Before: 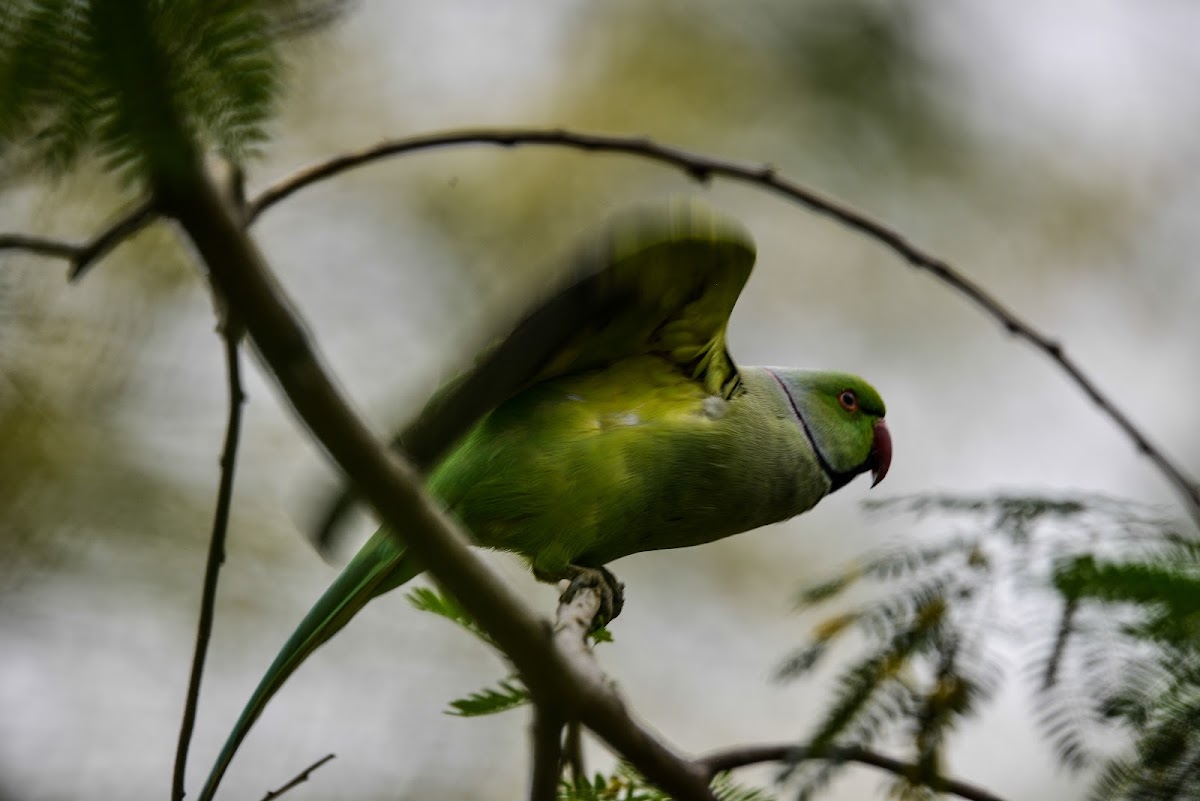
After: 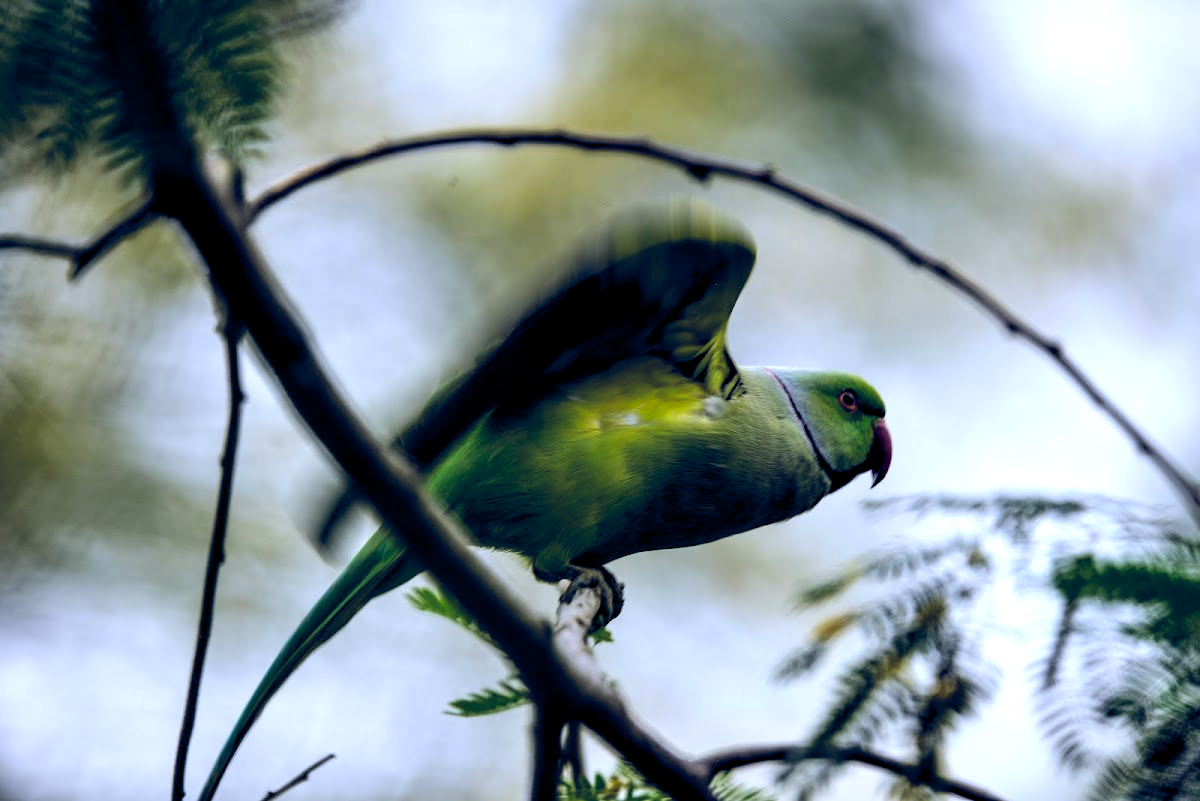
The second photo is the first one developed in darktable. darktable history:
color calibration: illuminant custom, x 0.371, y 0.382, temperature 4279.47 K
tone equalizer: -8 EV -0.758 EV, -7 EV -0.682 EV, -6 EV -0.615 EV, -5 EV -0.392 EV, -3 EV 0.371 EV, -2 EV 0.6 EV, -1 EV 0.698 EV, +0 EV 0.779 EV
color balance rgb: global offset › luminance -0.294%, global offset › chroma 0.313%, global offset › hue 259.93°, perceptual saturation grading › global saturation 18.198%, global vibrance 20%
